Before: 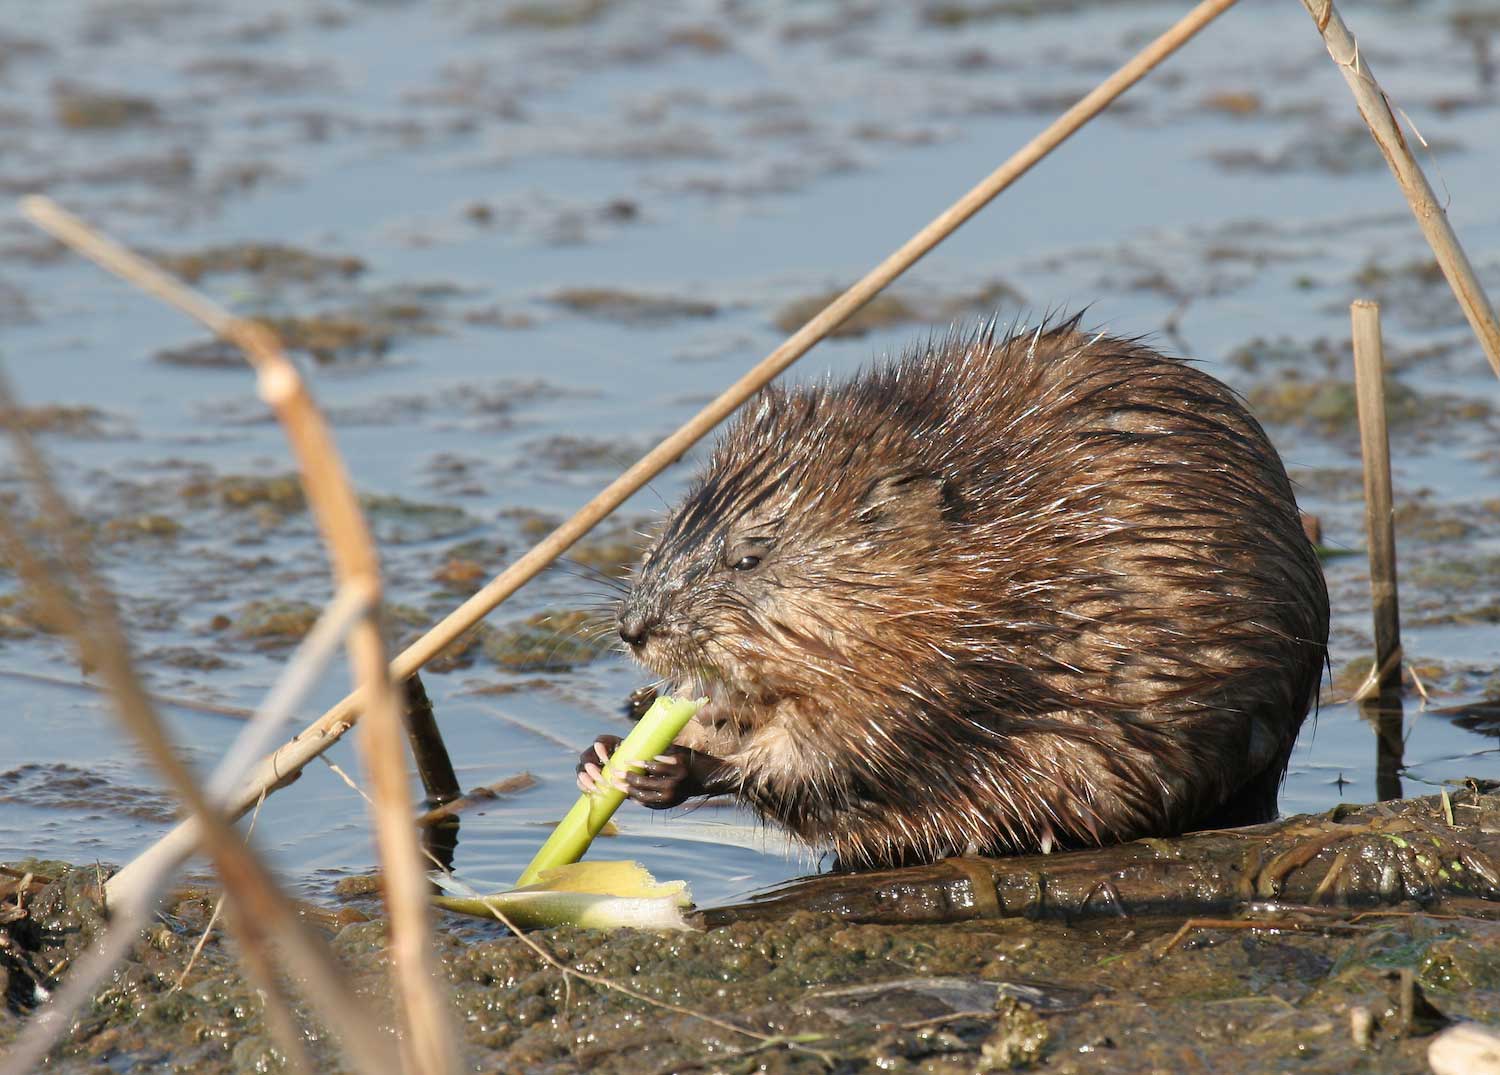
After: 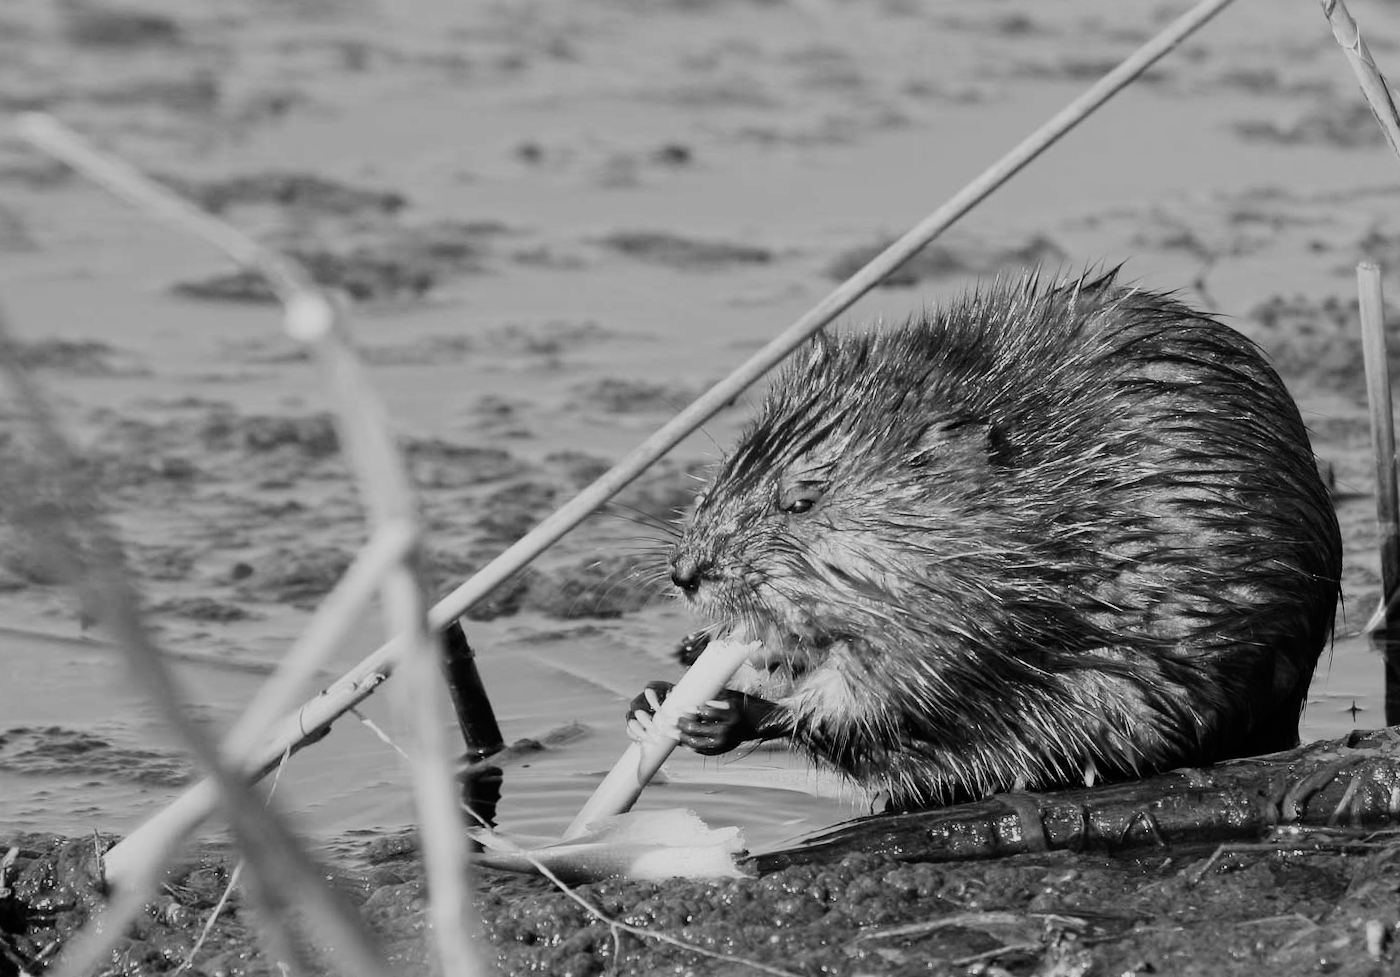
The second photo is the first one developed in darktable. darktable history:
sigmoid: skew -0.2, preserve hue 0%, red attenuation 0.1, red rotation 0.035, green attenuation 0.1, green rotation -0.017, blue attenuation 0.15, blue rotation -0.052, base primaries Rec2020
crop and rotate: right 5.167%
velvia: on, module defaults
monochrome: a -35.87, b 49.73, size 1.7
rotate and perspective: rotation -0.013°, lens shift (vertical) -0.027, lens shift (horizontal) 0.178, crop left 0.016, crop right 0.989, crop top 0.082, crop bottom 0.918
